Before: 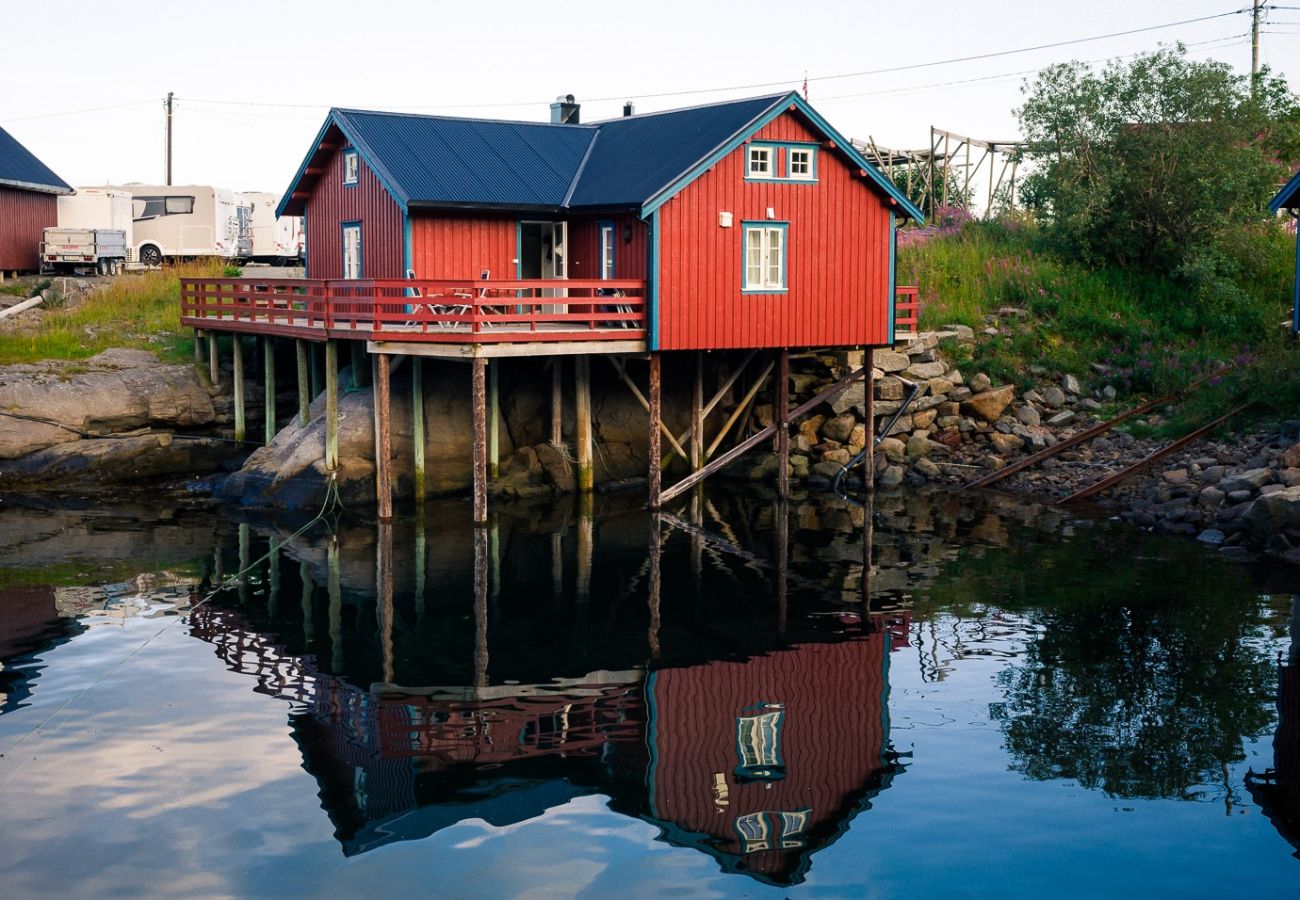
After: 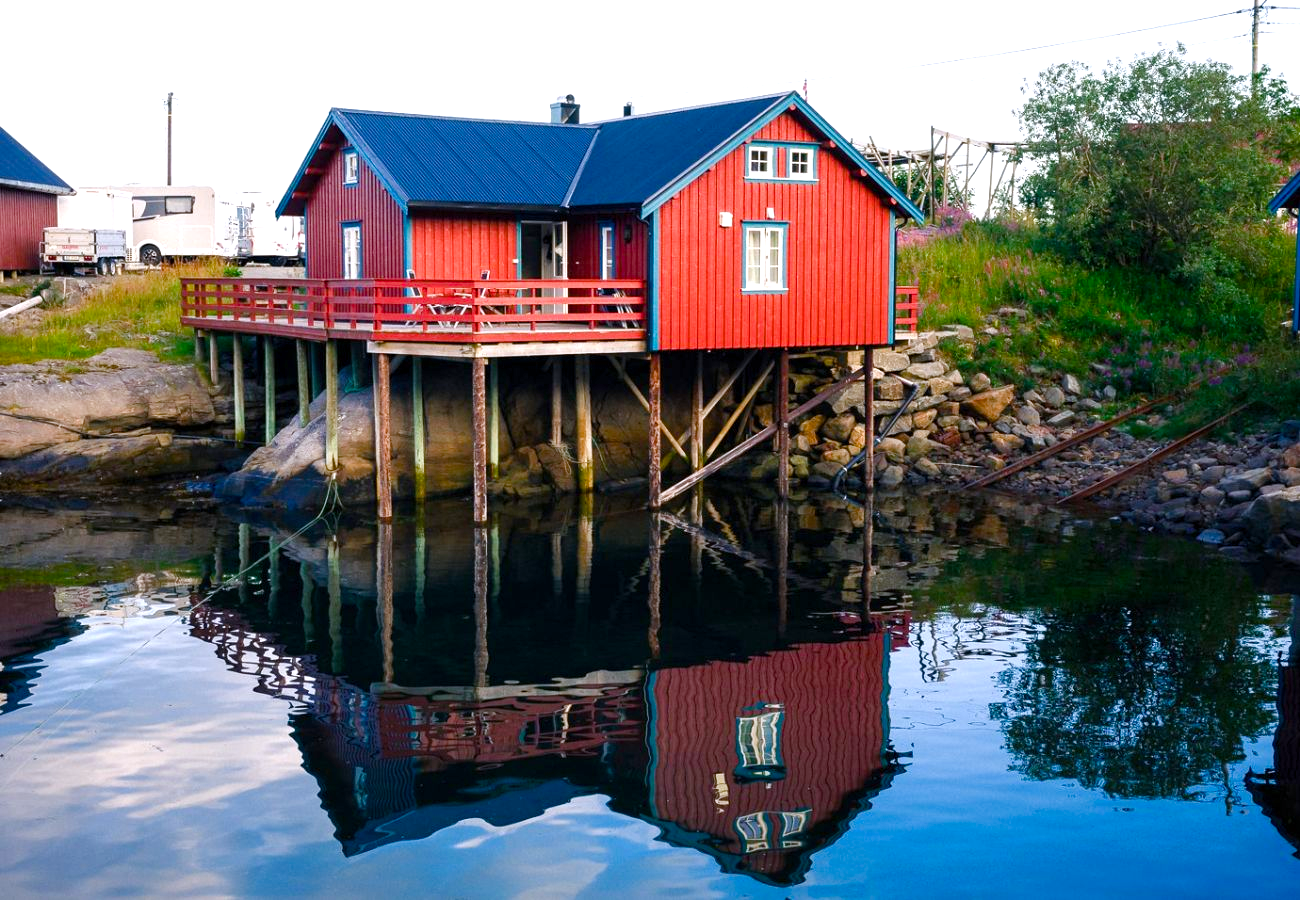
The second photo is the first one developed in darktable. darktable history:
color calibration: illuminant as shot in camera, x 0.358, y 0.373, temperature 4628.91 K
exposure: exposure 0.128 EV, compensate exposure bias true, compensate highlight preservation false
color balance rgb: power › hue 71.37°, perceptual saturation grading › global saturation 25.598%, perceptual saturation grading › highlights -50.306%, perceptual saturation grading › shadows 30.588%, perceptual brilliance grading › global brilliance 9.41%, perceptual brilliance grading › shadows 14.62%
